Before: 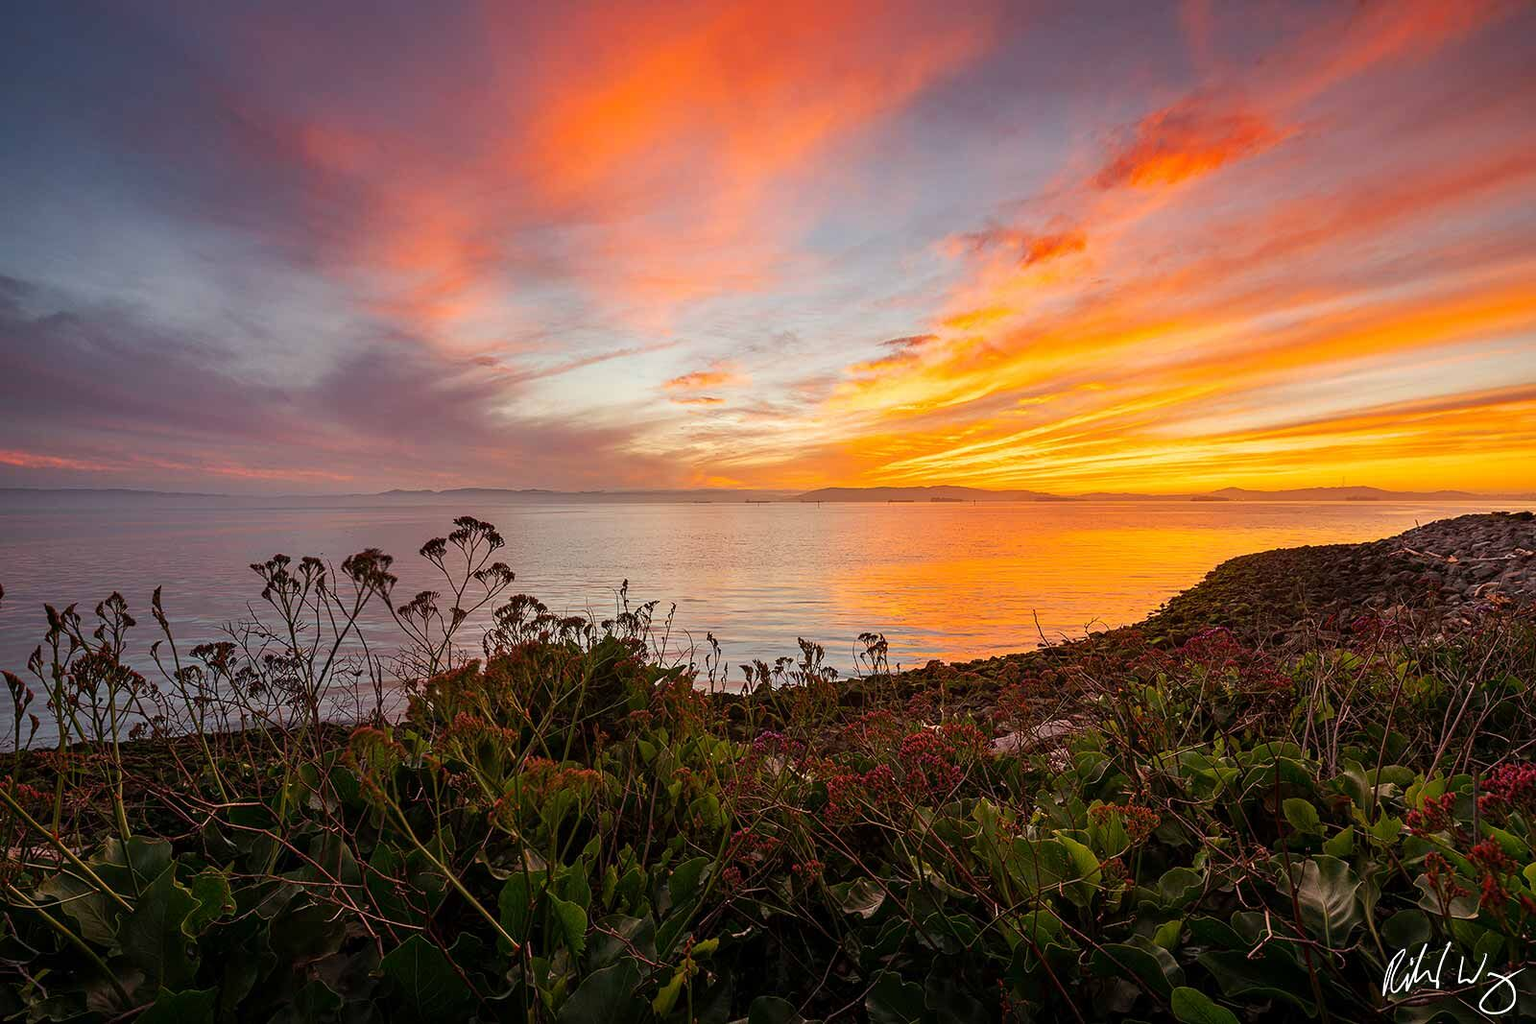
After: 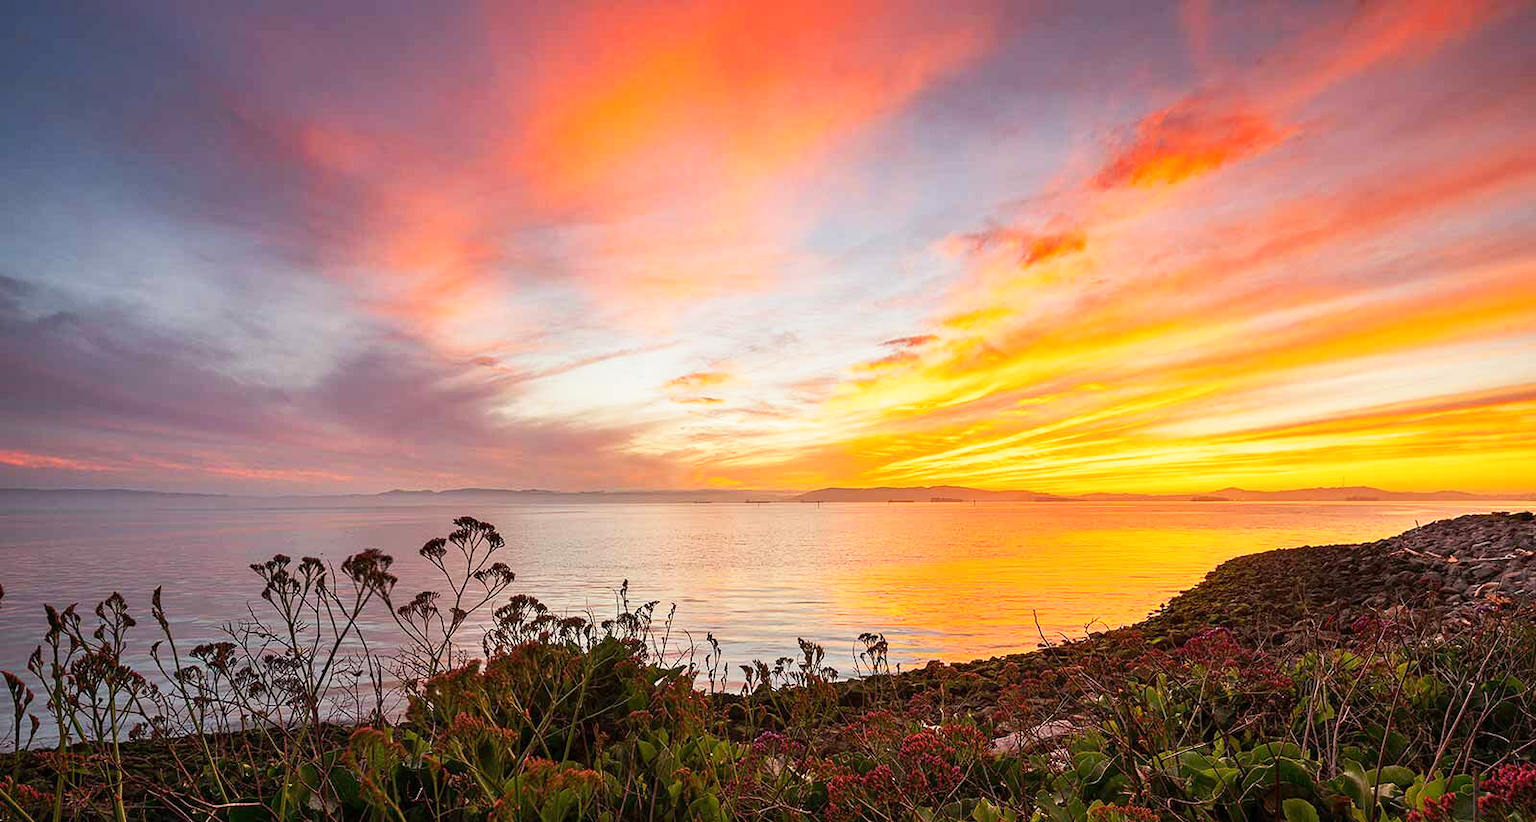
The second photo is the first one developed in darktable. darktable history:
base curve: curves: ch0 [(0, 0) (0.579, 0.807) (1, 1)], preserve colors none
crop: bottom 19.644%
